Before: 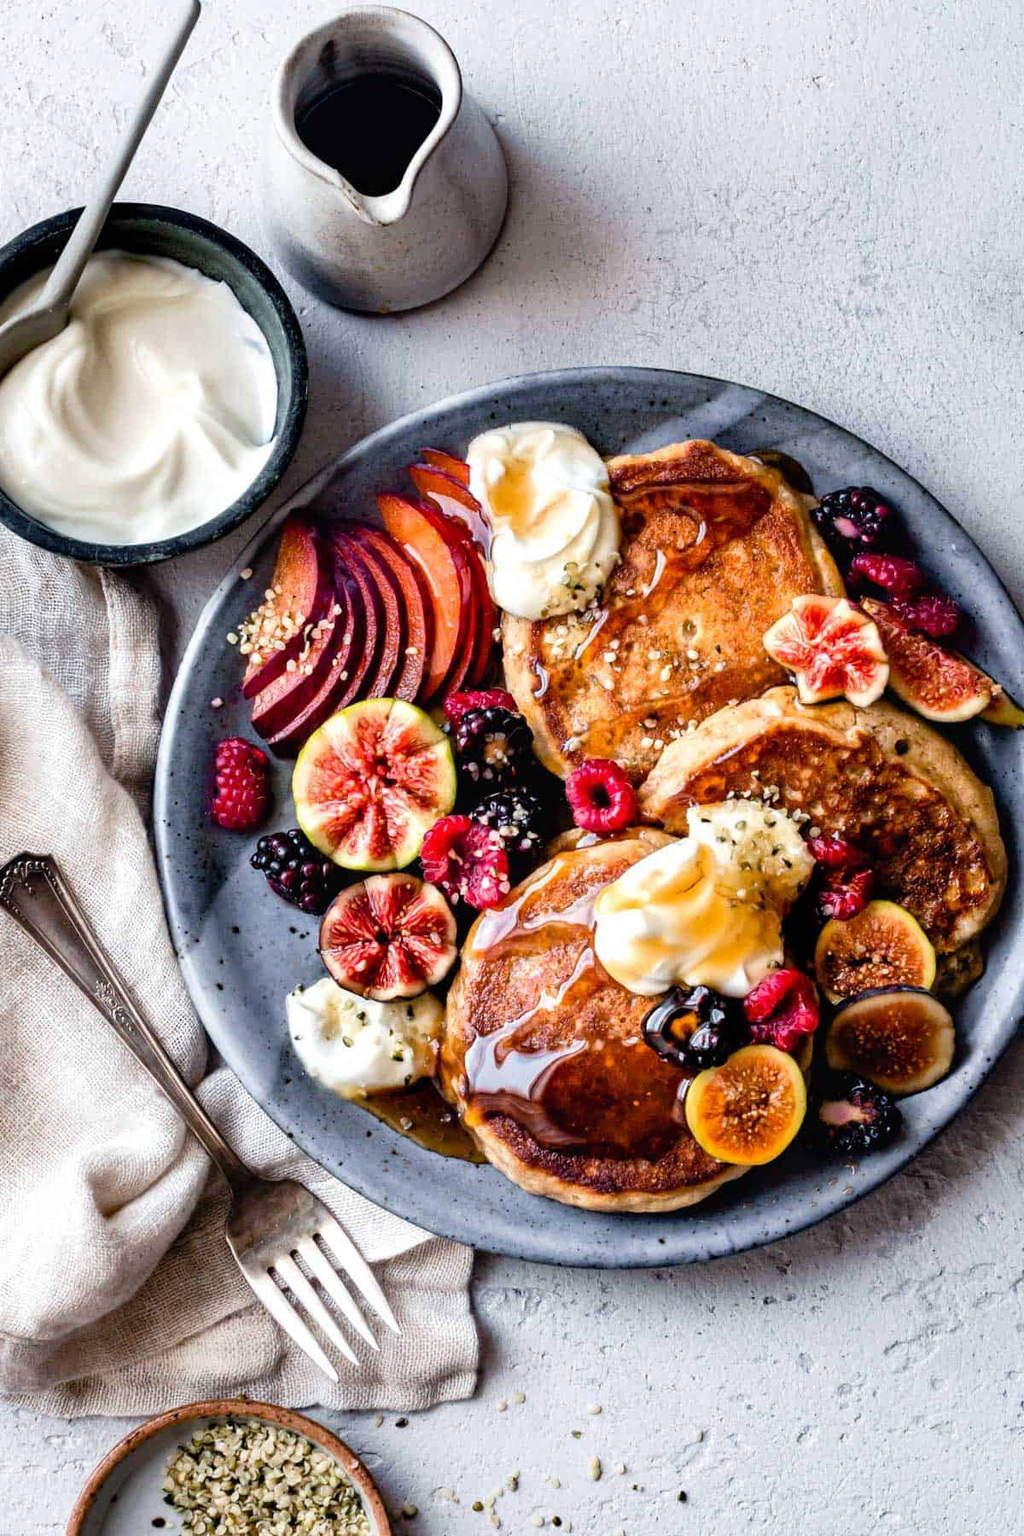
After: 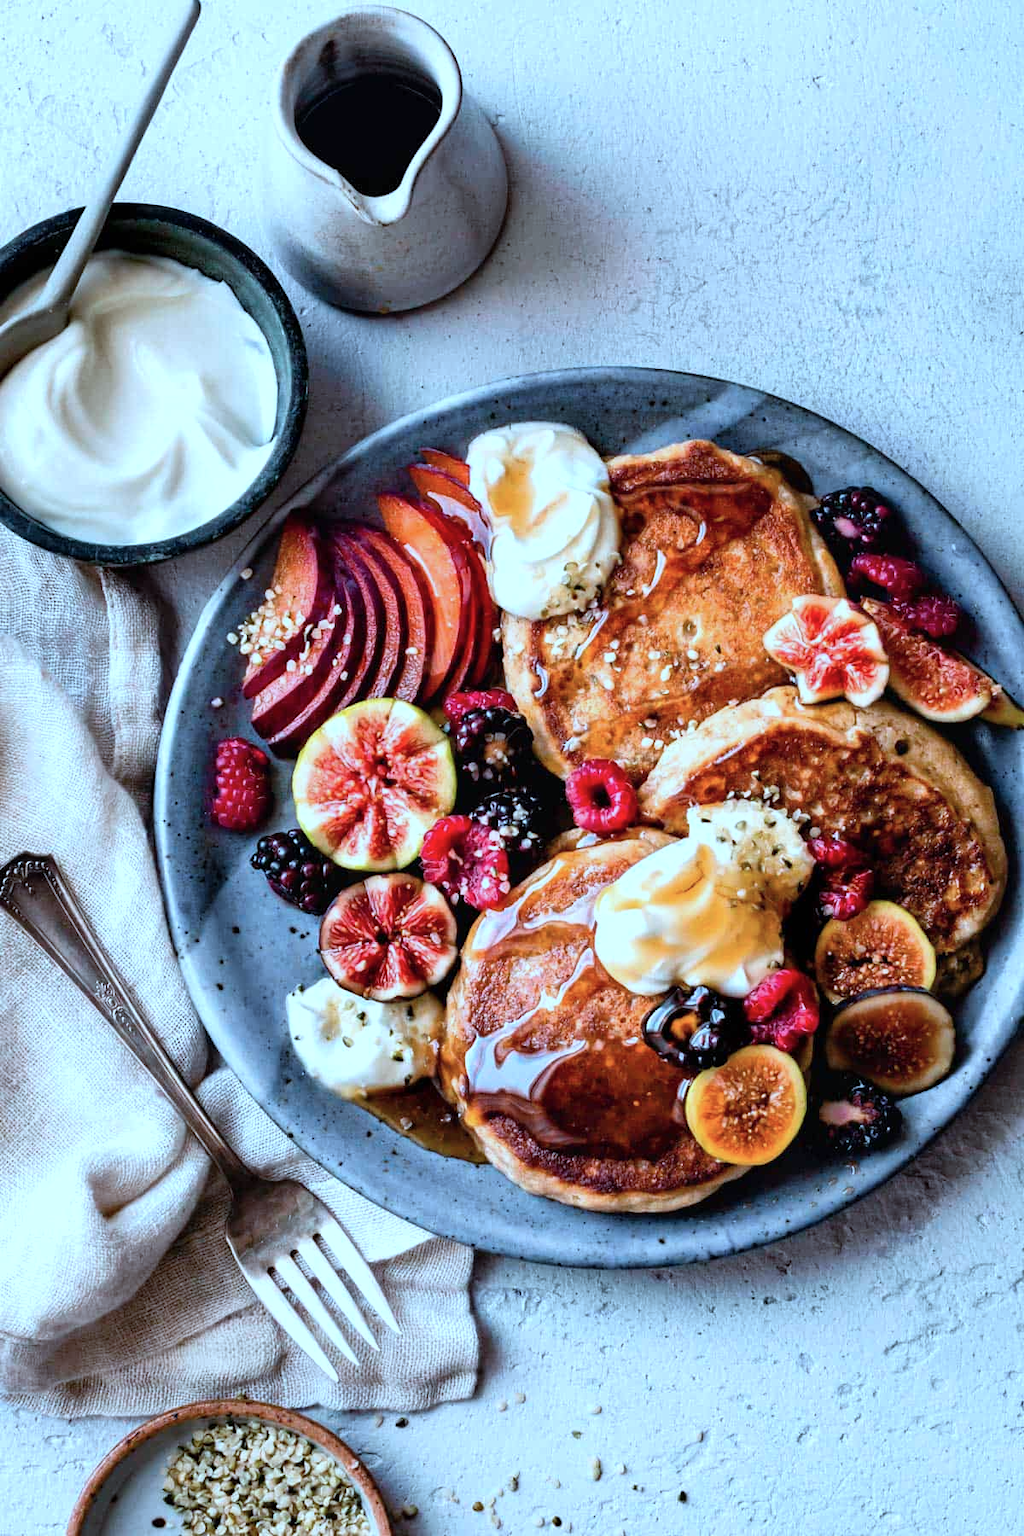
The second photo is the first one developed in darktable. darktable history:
color correction: highlights a* -9.32, highlights b* -23.09
